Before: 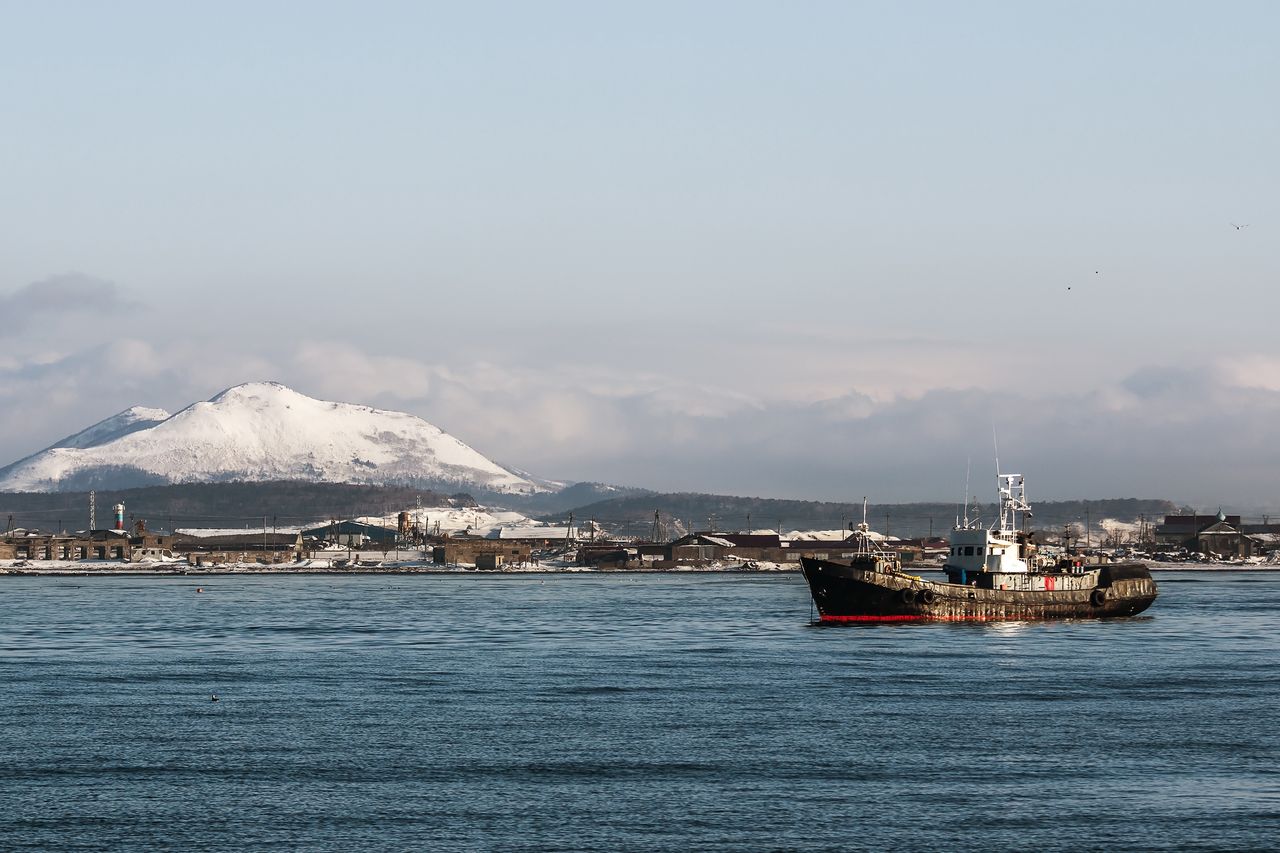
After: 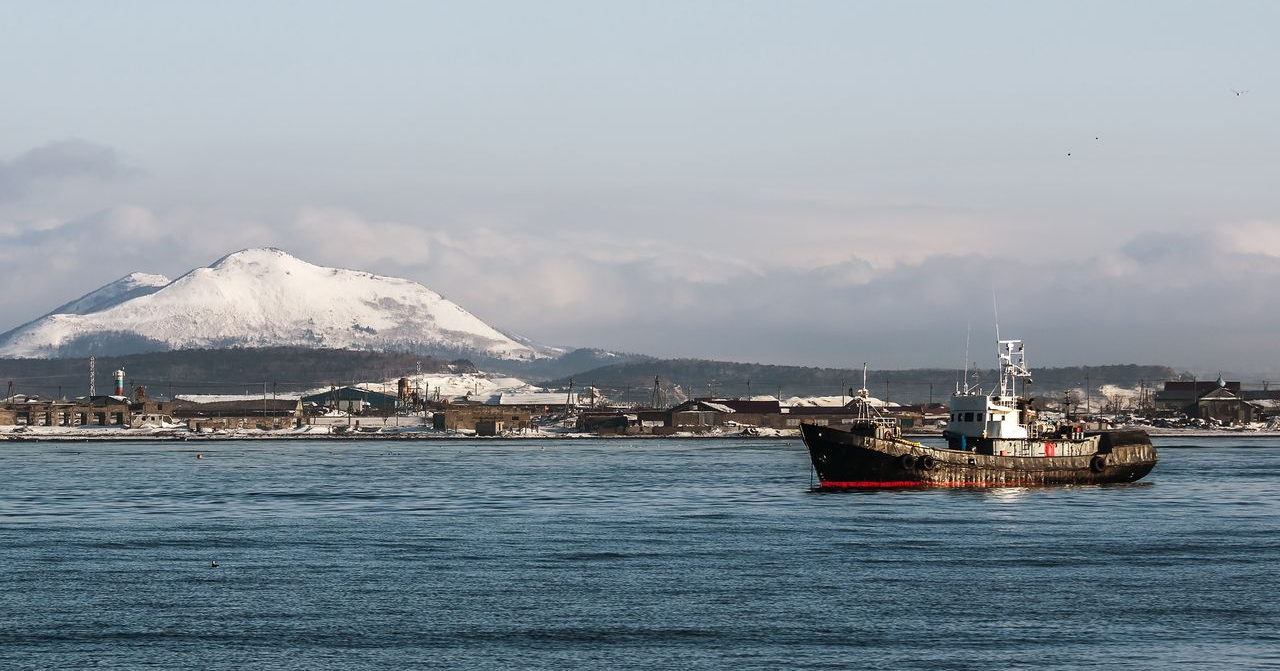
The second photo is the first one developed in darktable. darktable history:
white balance: emerald 1
tone equalizer: on, module defaults
crop and rotate: top 15.774%, bottom 5.506%
